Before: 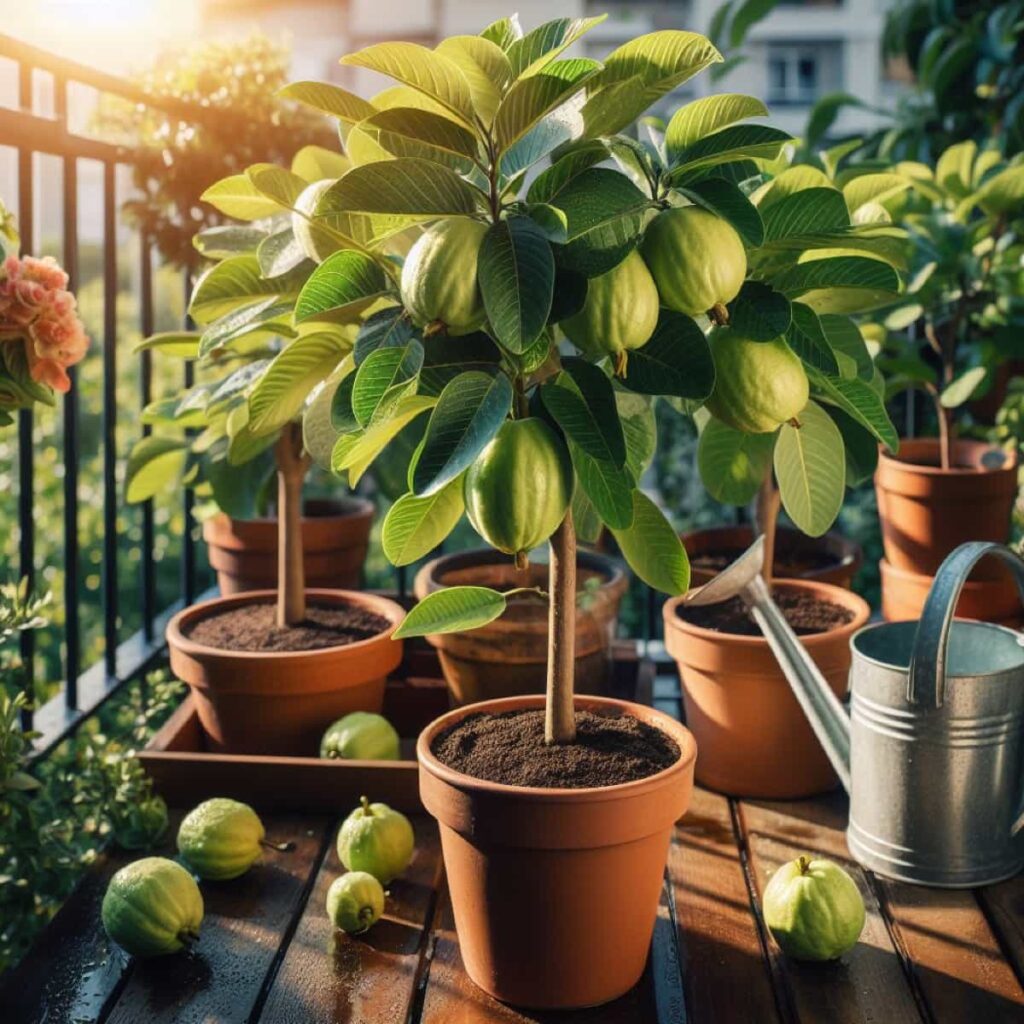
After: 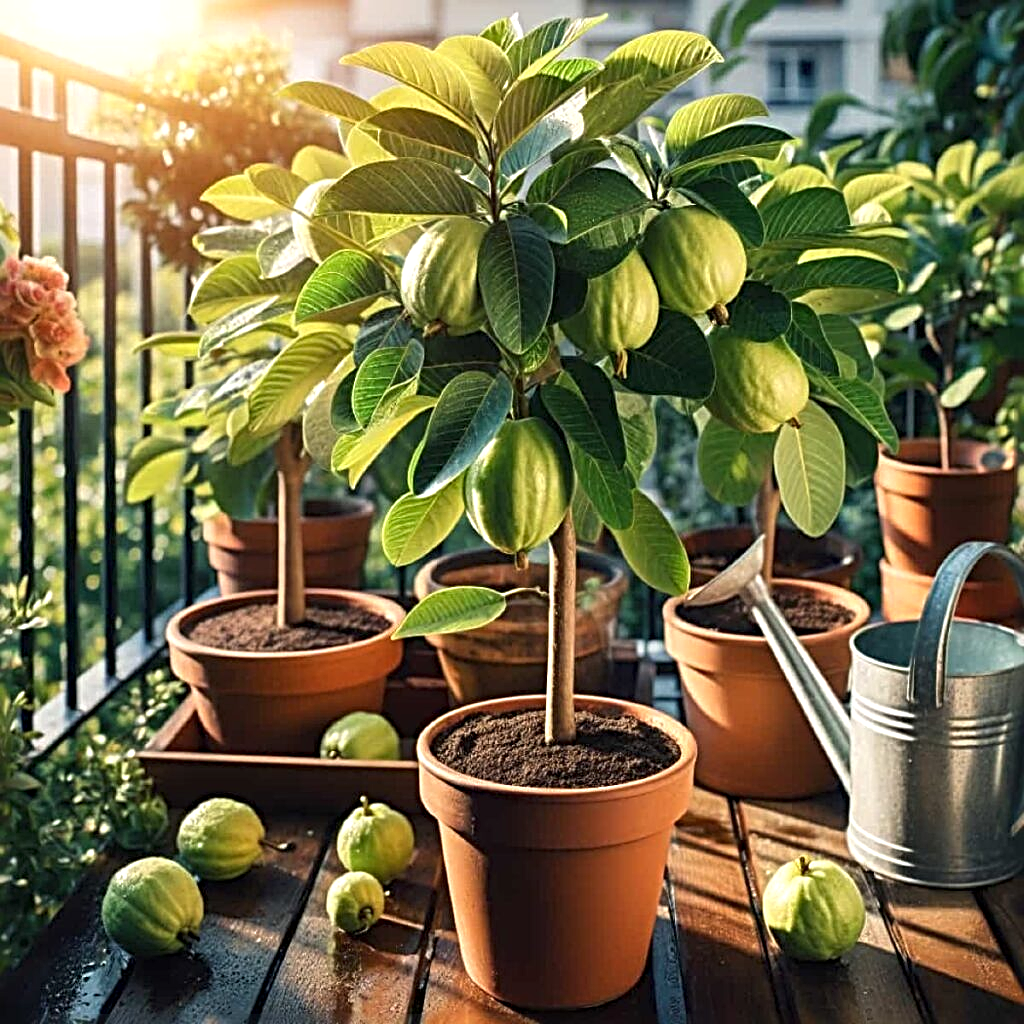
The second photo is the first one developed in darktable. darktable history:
sharpen: radius 3.704, amount 0.919
exposure: exposure 0.295 EV, compensate highlight preservation false
